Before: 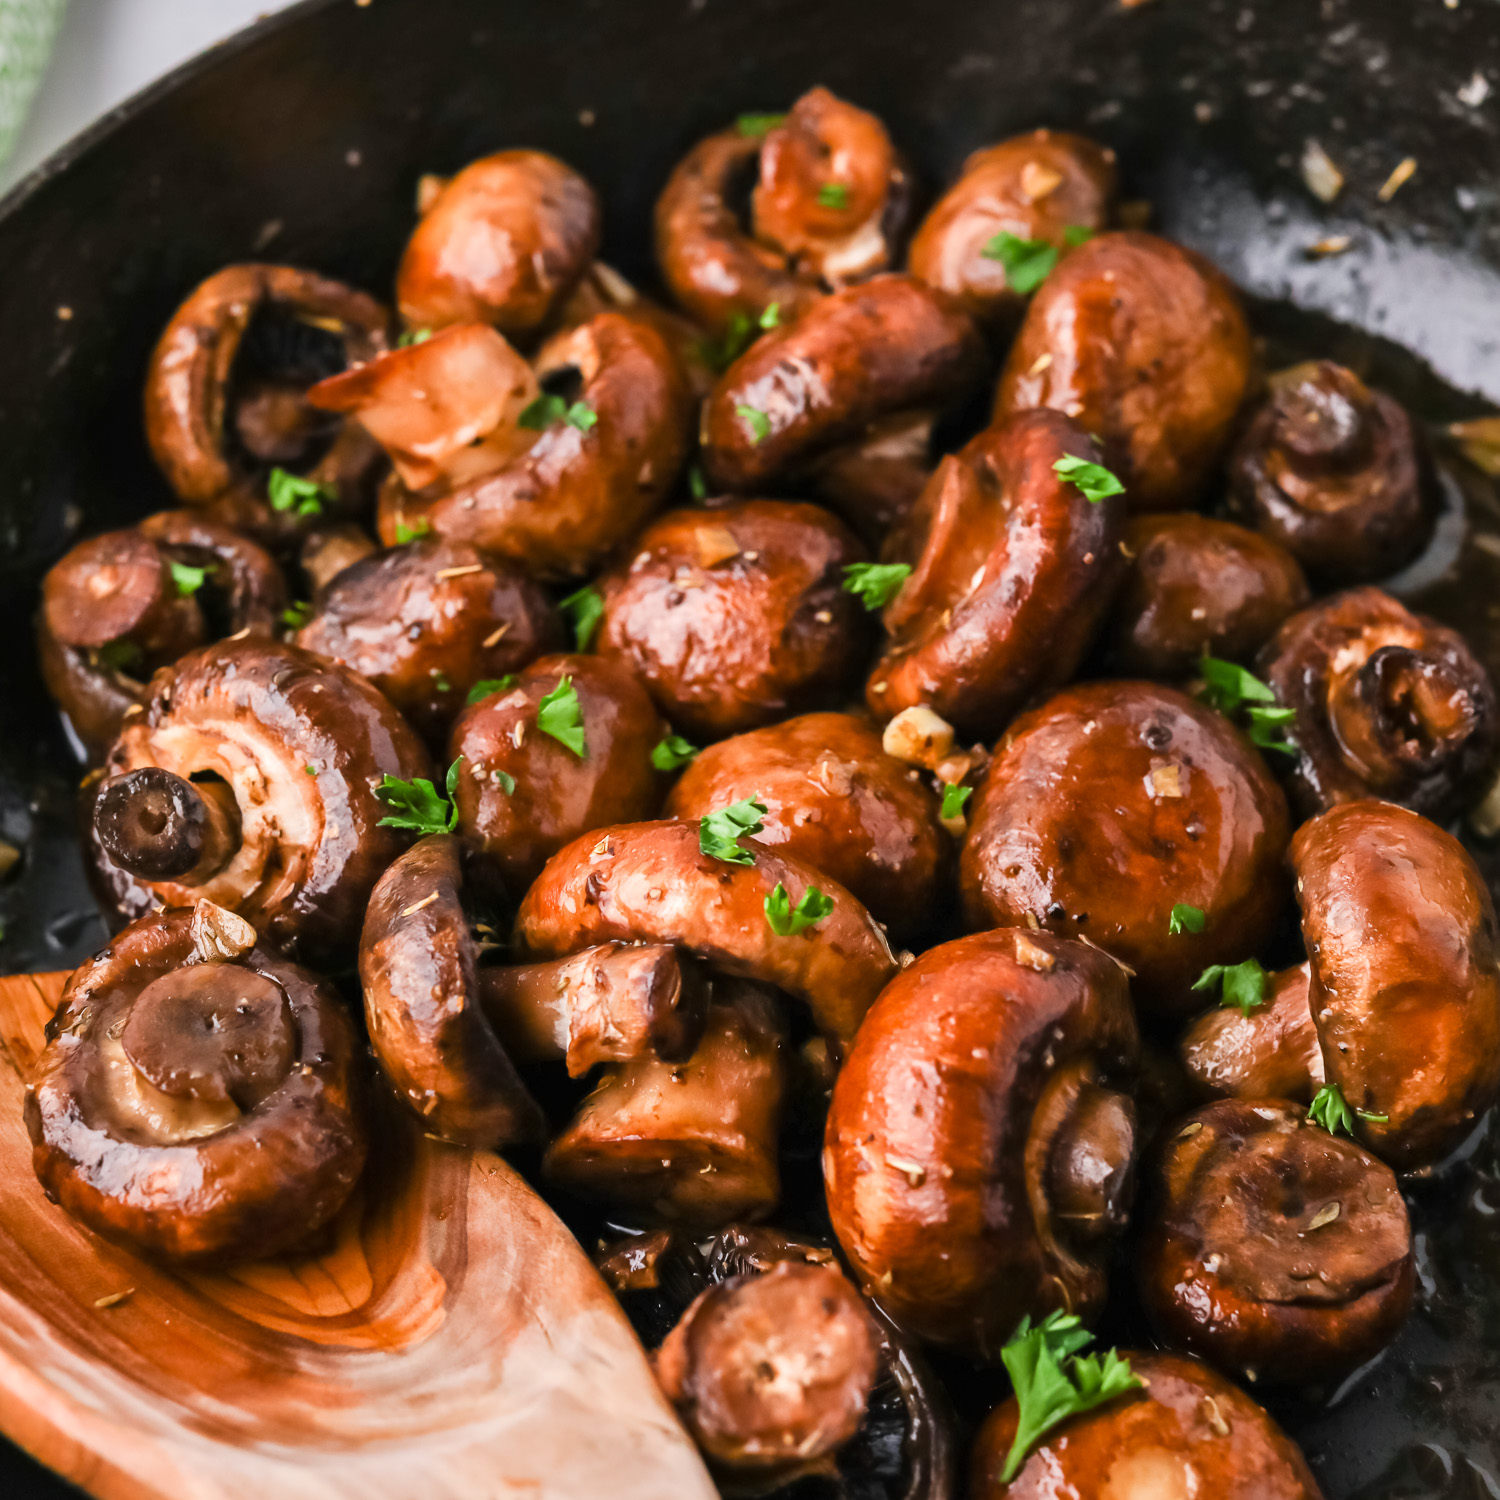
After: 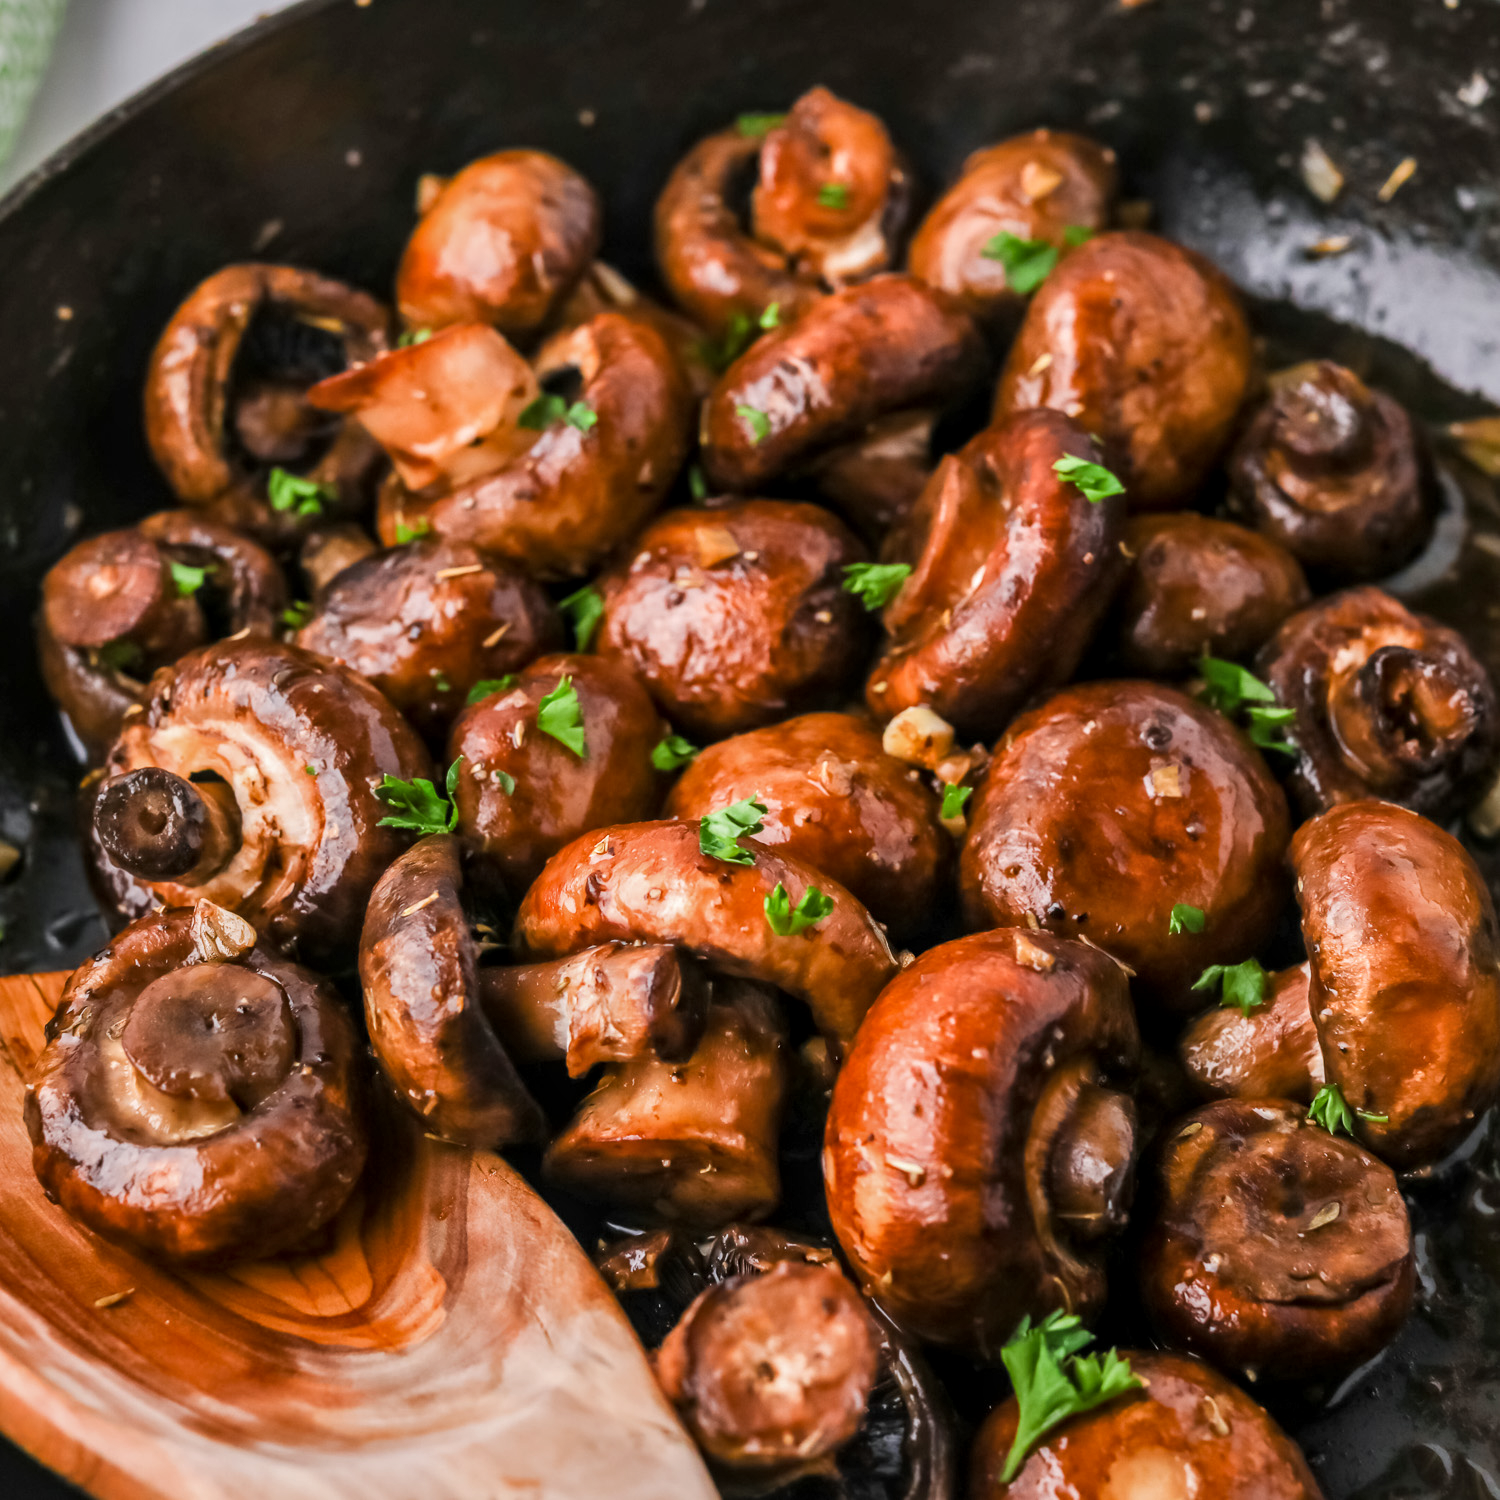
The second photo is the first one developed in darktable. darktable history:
shadows and highlights: shadows 25.34, white point adjustment -3.09, highlights -29.96
local contrast: on, module defaults
